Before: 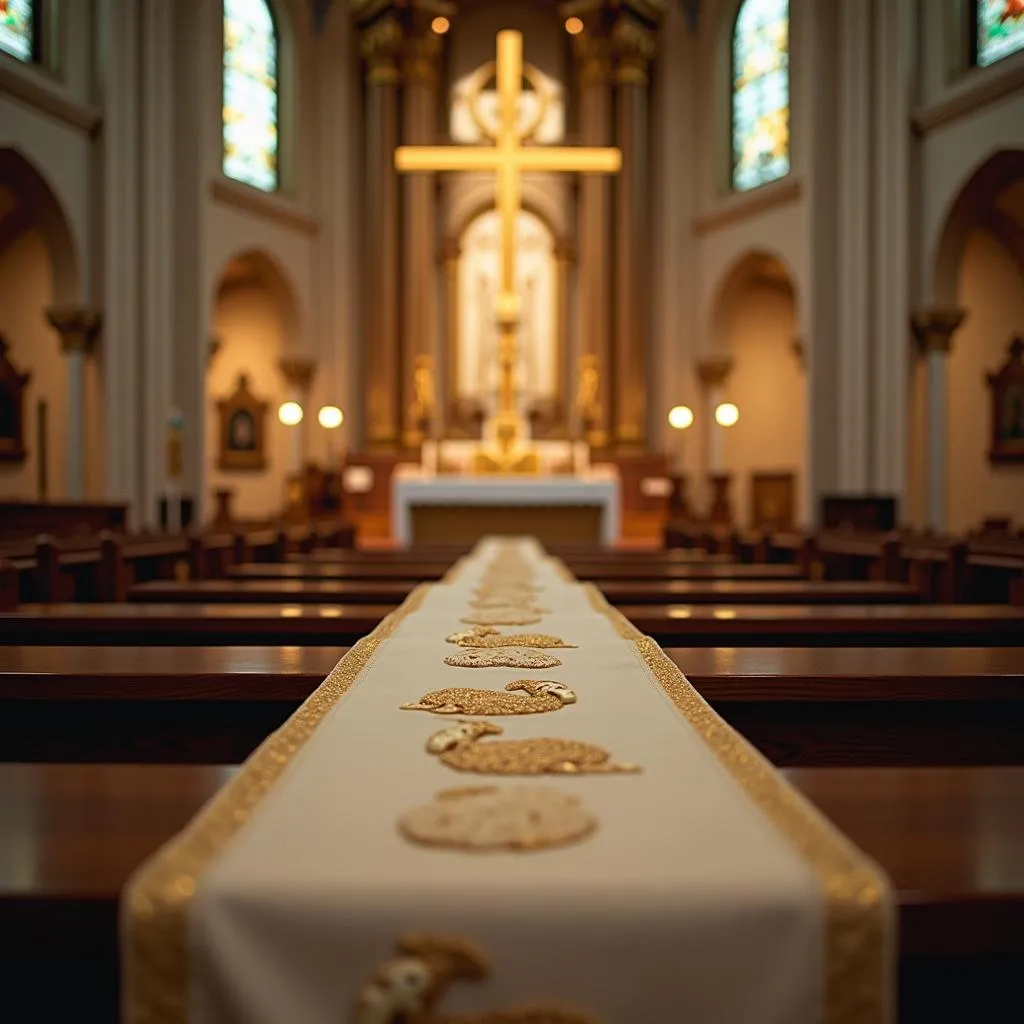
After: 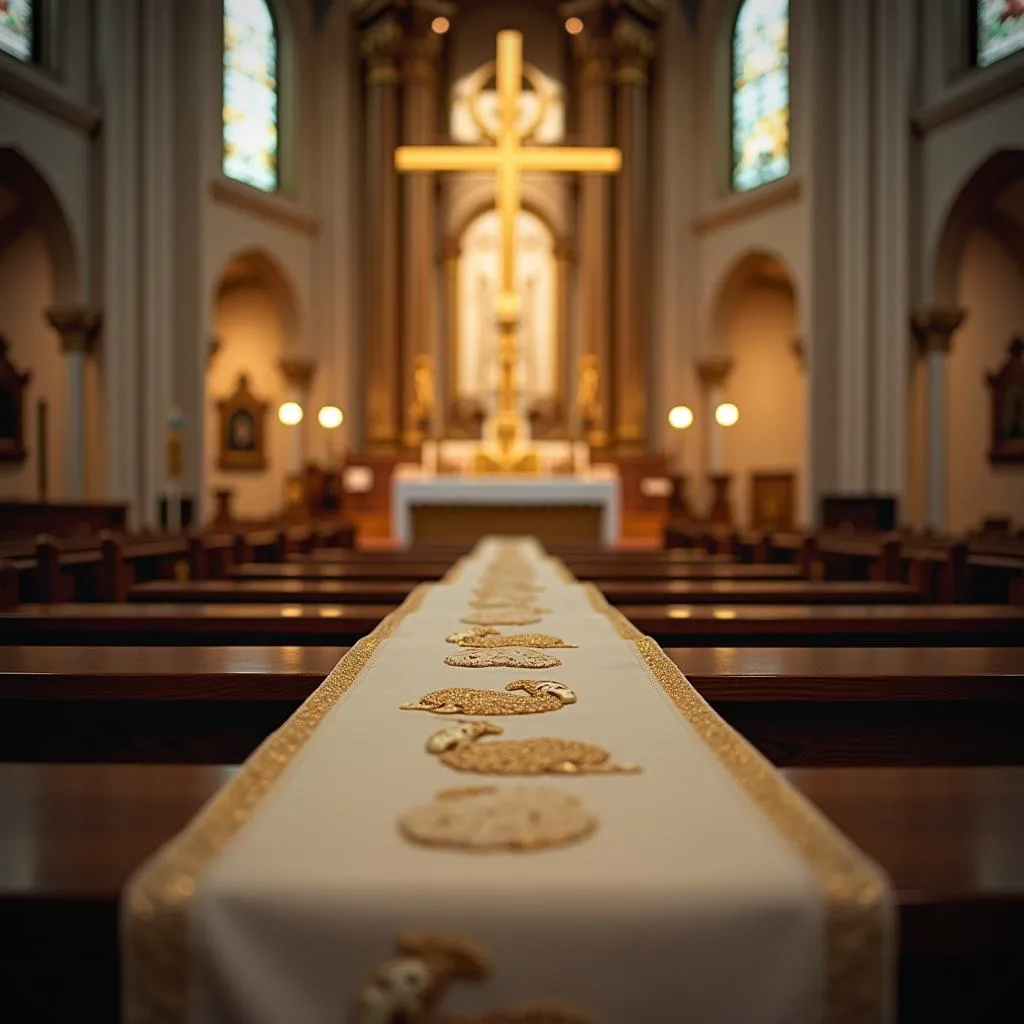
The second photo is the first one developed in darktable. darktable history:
vignetting: fall-off radius 60.97%
